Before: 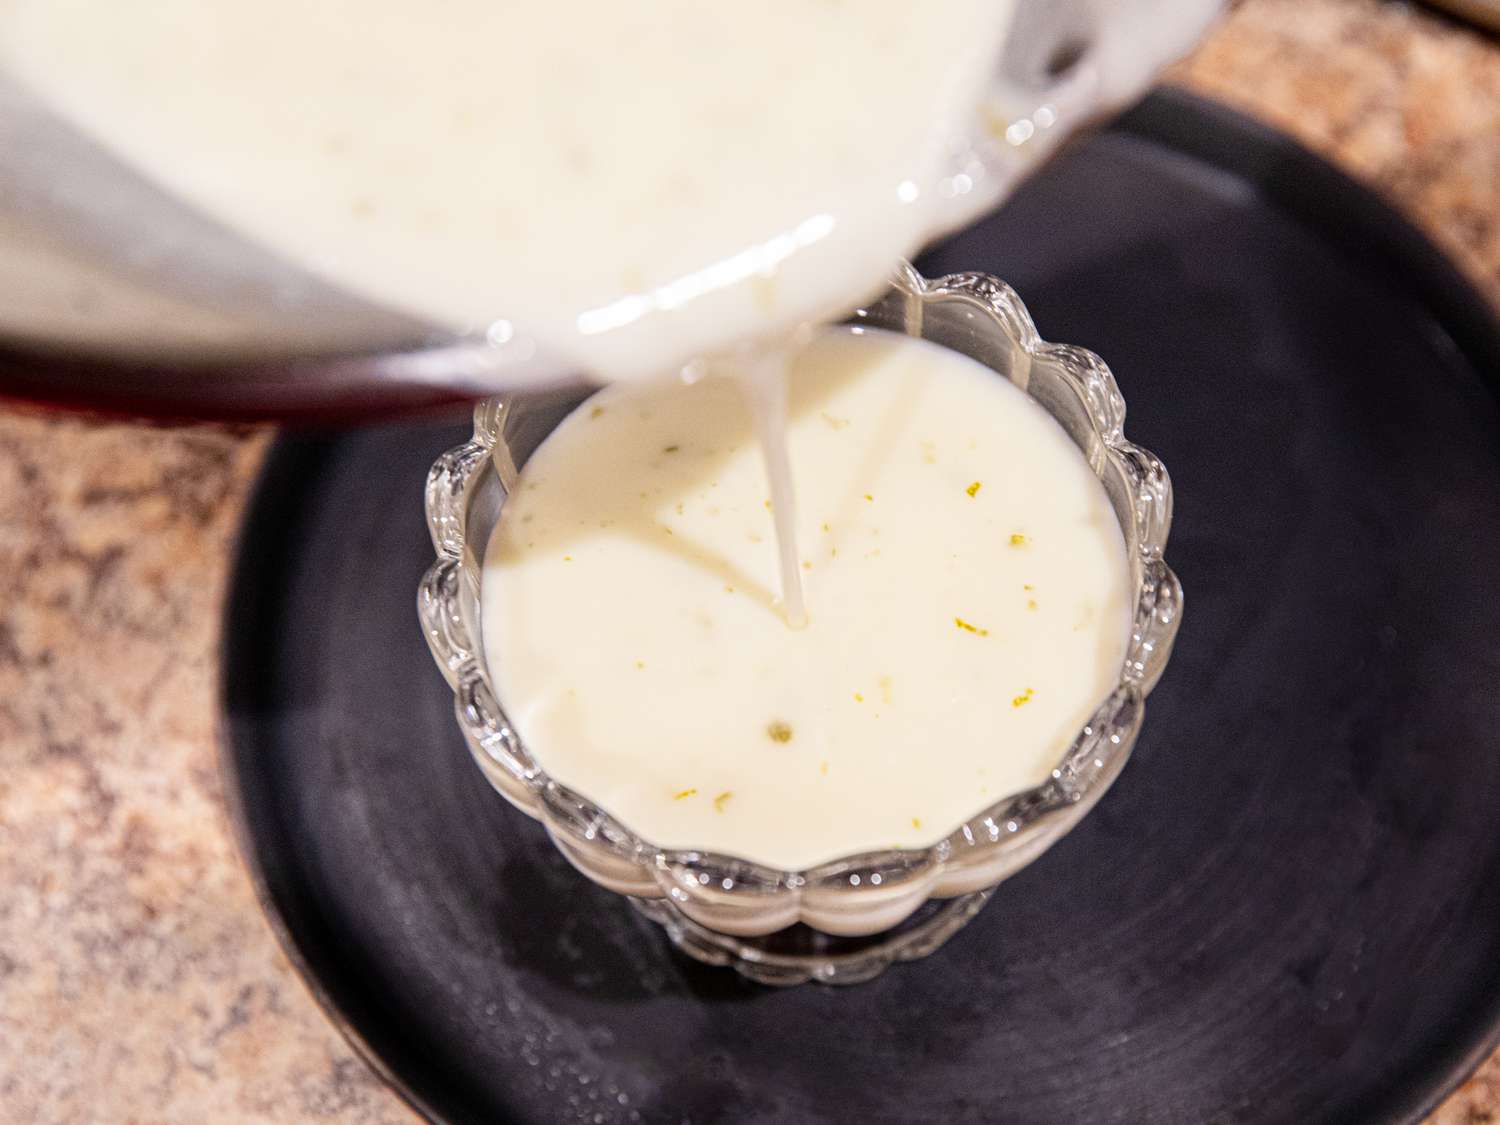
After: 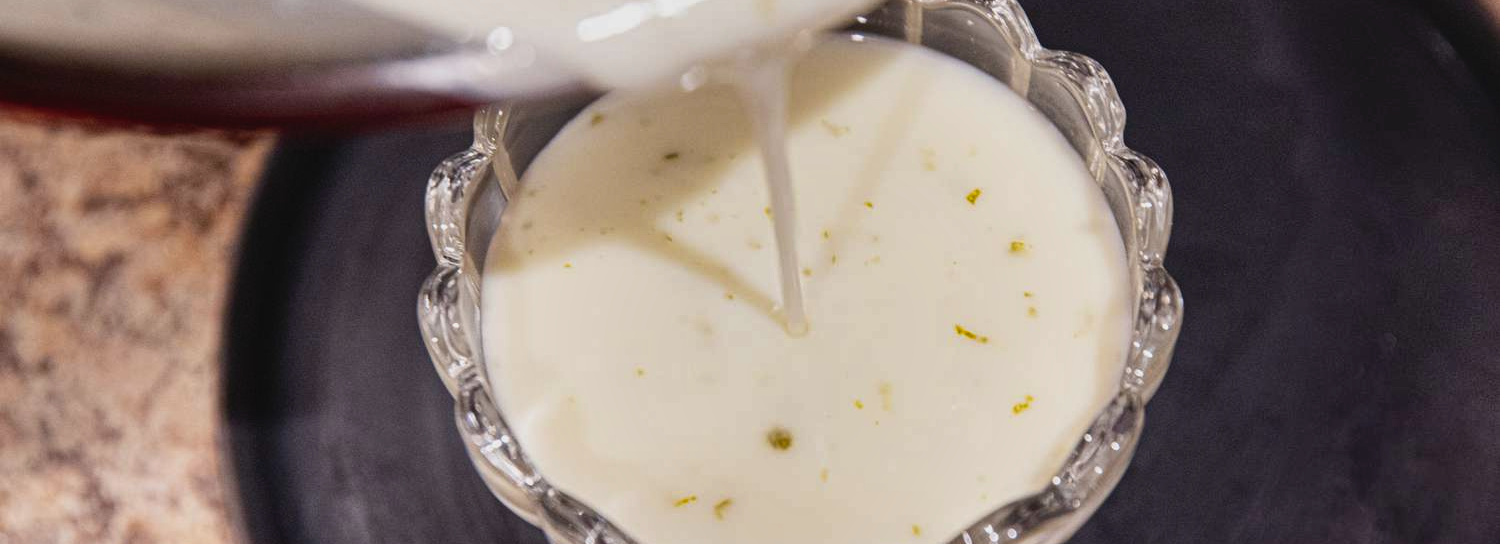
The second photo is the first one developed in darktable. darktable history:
contrast brightness saturation: contrast -0.08, brightness -0.04, saturation -0.11
crop and rotate: top 26.056%, bottom 25.543%
shadows and highlights: shadows 43.71, white point adjustment -1.46, soften with gaussian
